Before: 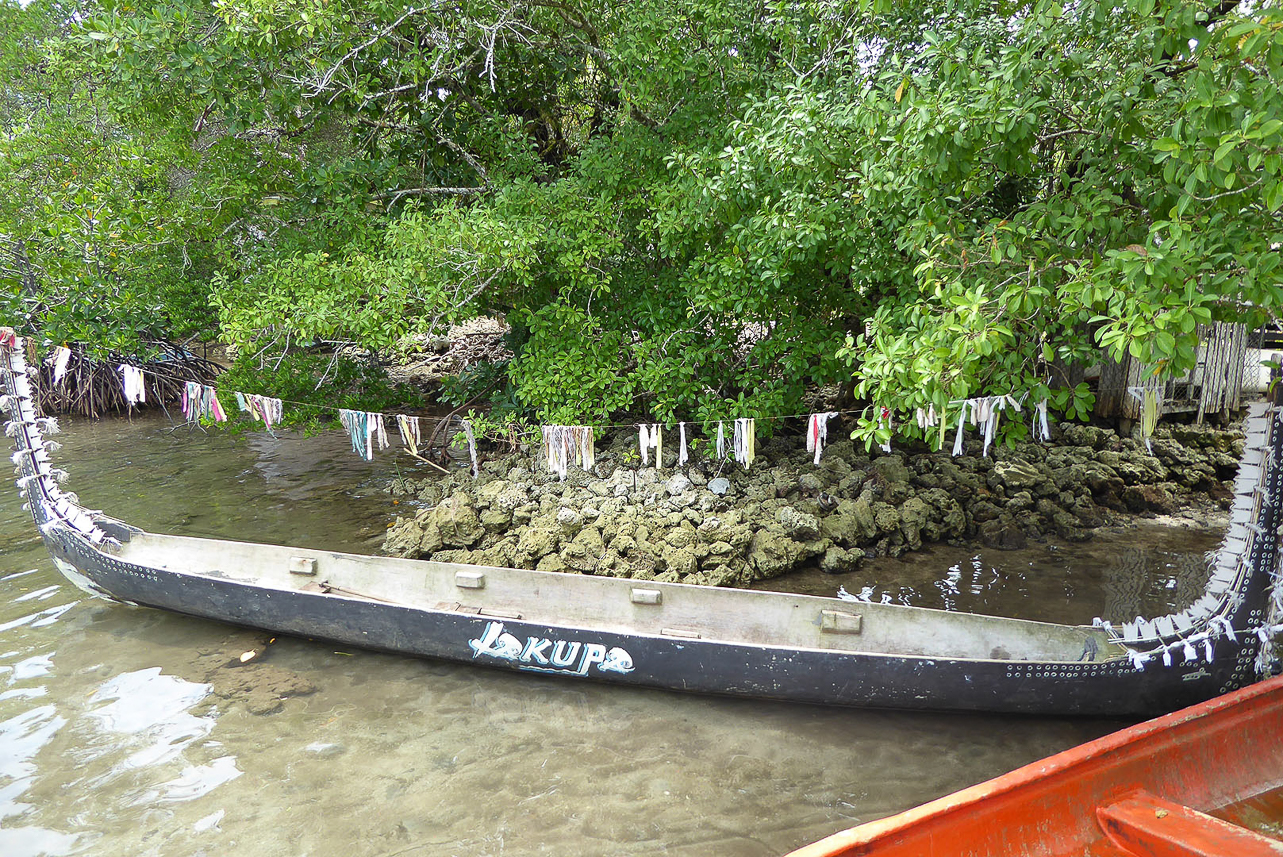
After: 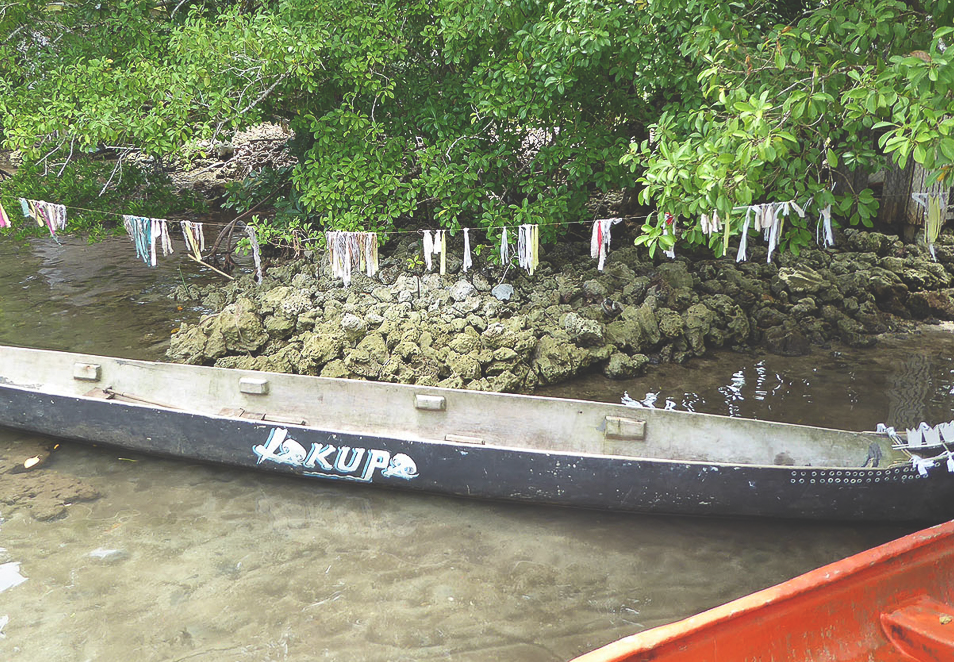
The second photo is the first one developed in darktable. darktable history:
exposure: black level correction -0.028, compensate exposure bias true, compensate highlight preservation false
crop: left 16.836%, top 22.654%, right 8.776%
